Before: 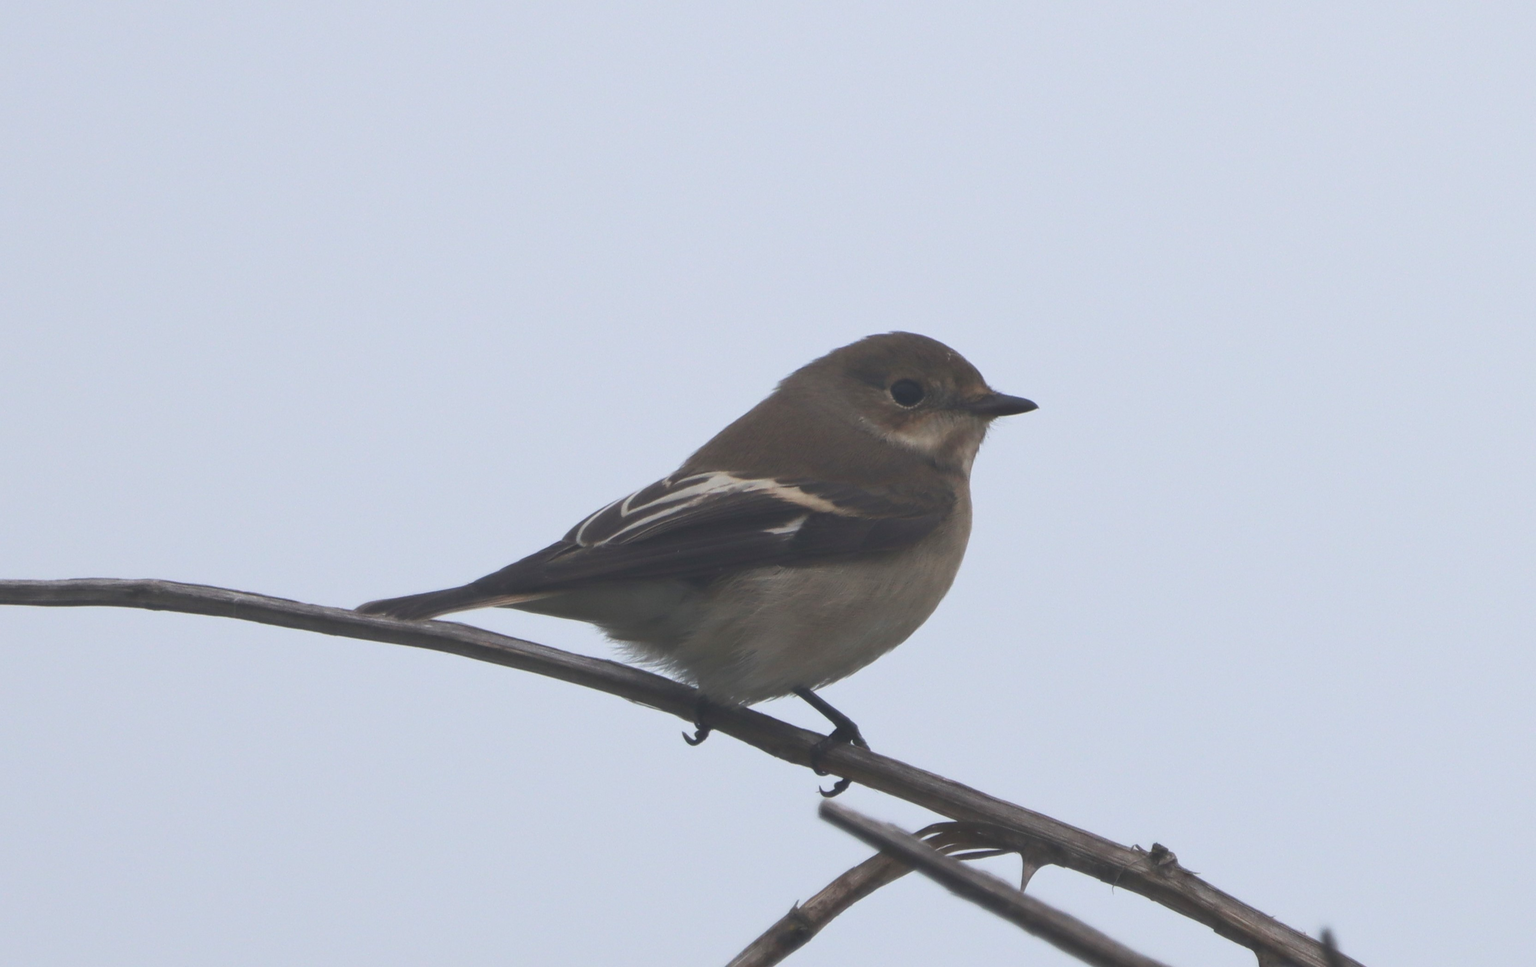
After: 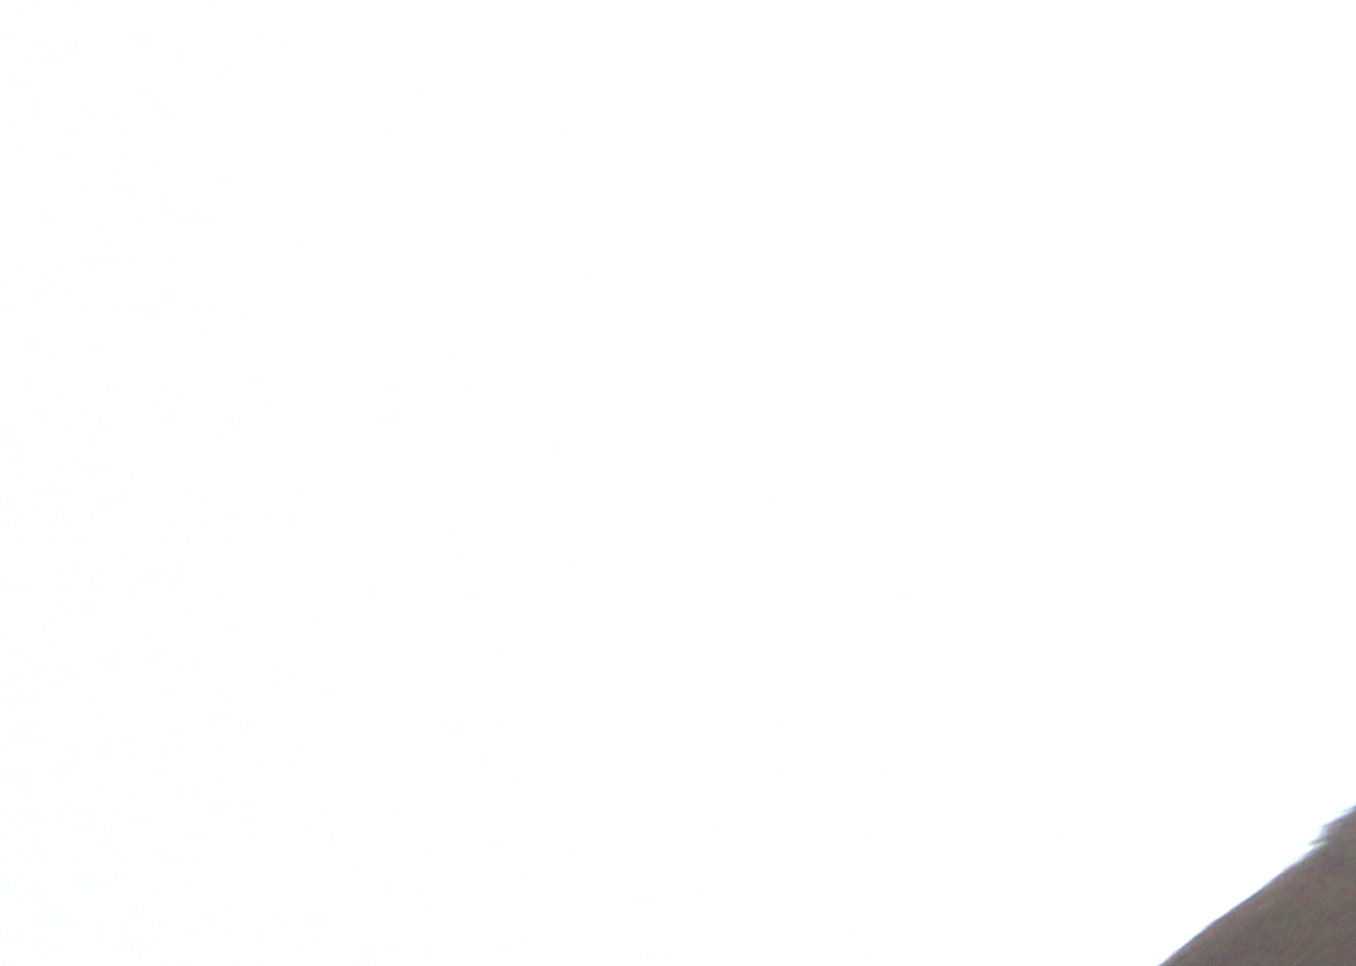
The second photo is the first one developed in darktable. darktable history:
exposure: exposure 0.772 EV, compensate exposure bias true, compensate highlight preservation false
crop and rotate: left 10.944%, top 0.059%, right 48.303%, bottom 53.807%
